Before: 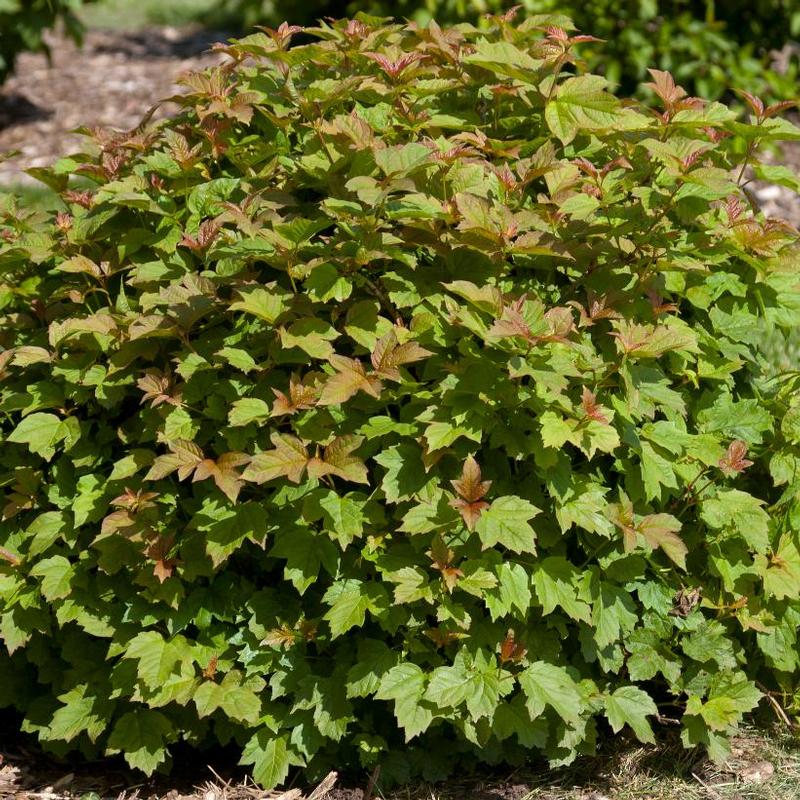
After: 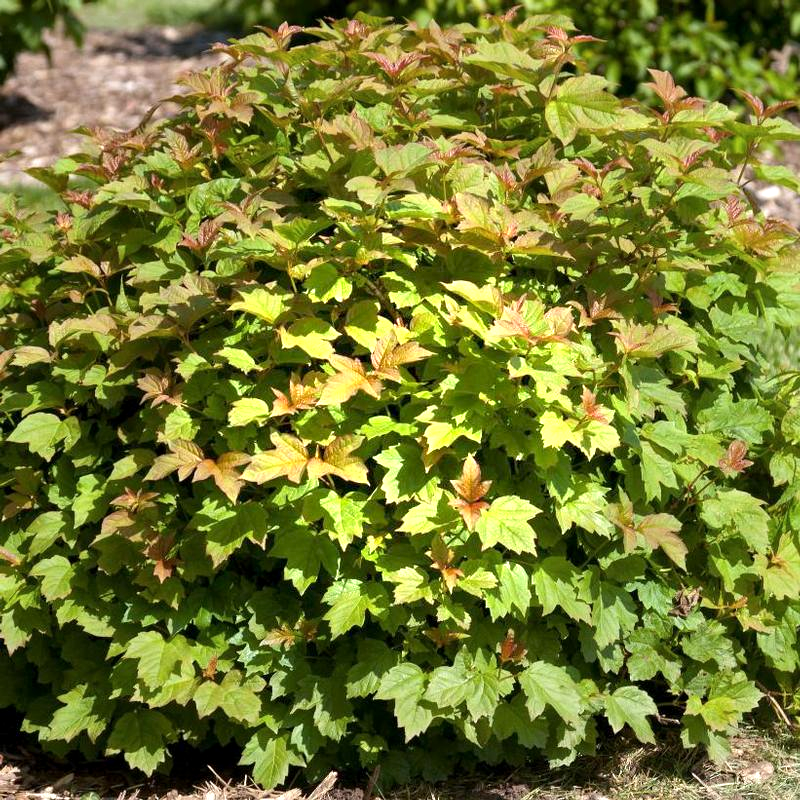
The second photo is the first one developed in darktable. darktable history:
exposure: black level correction 0.001, exposure 1.398 EV, compensate highlight preservation false
tone equalizer: on, module defaults
vignetting: fall-off start 30.49%, fall-off radius 33.63%, saturation -0.026, unbound false
